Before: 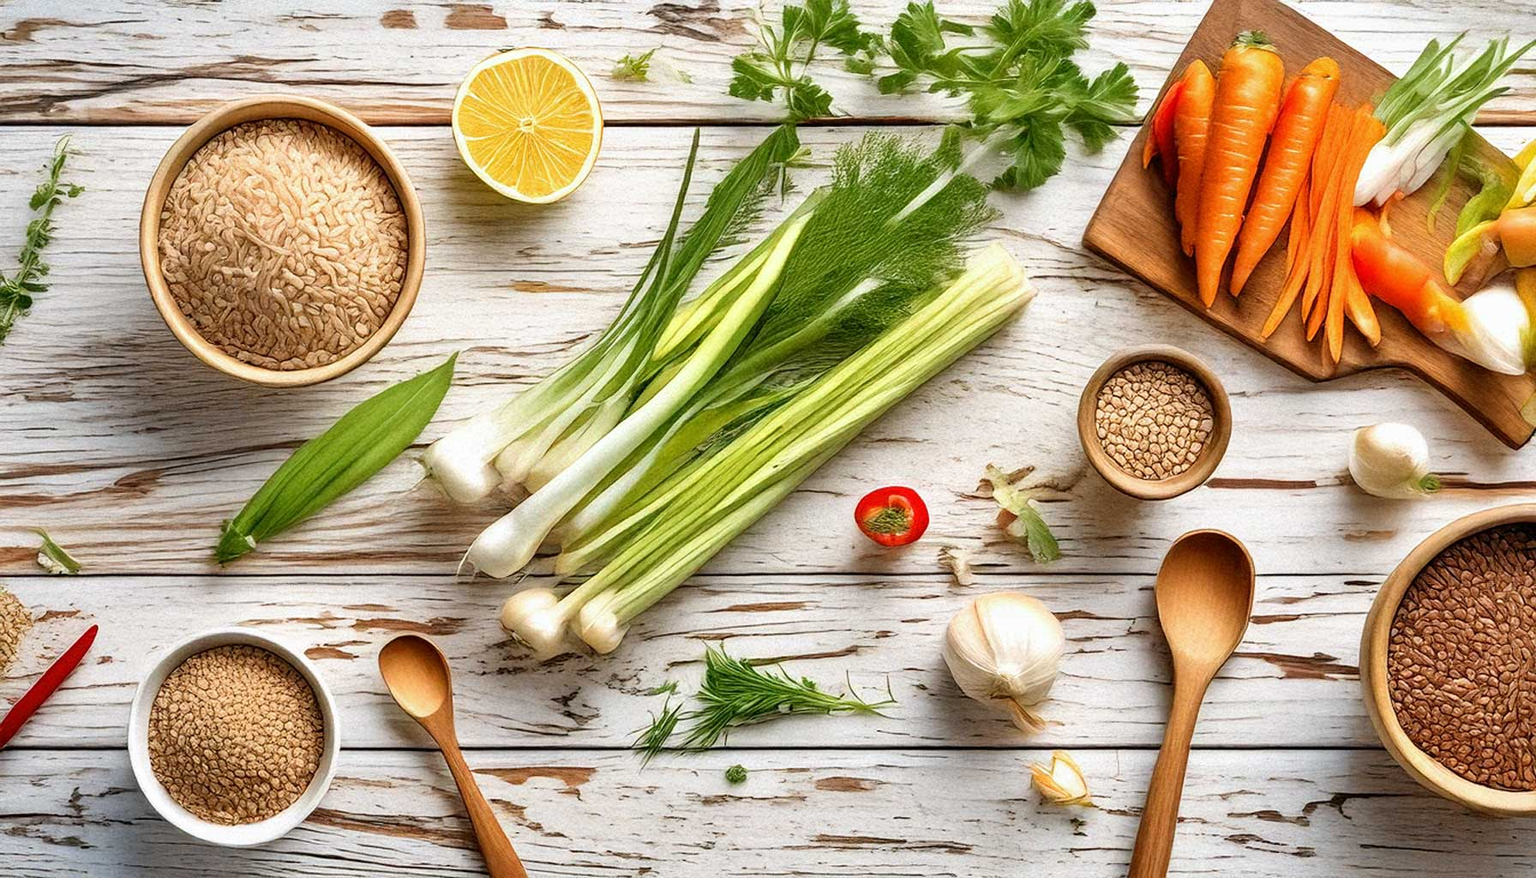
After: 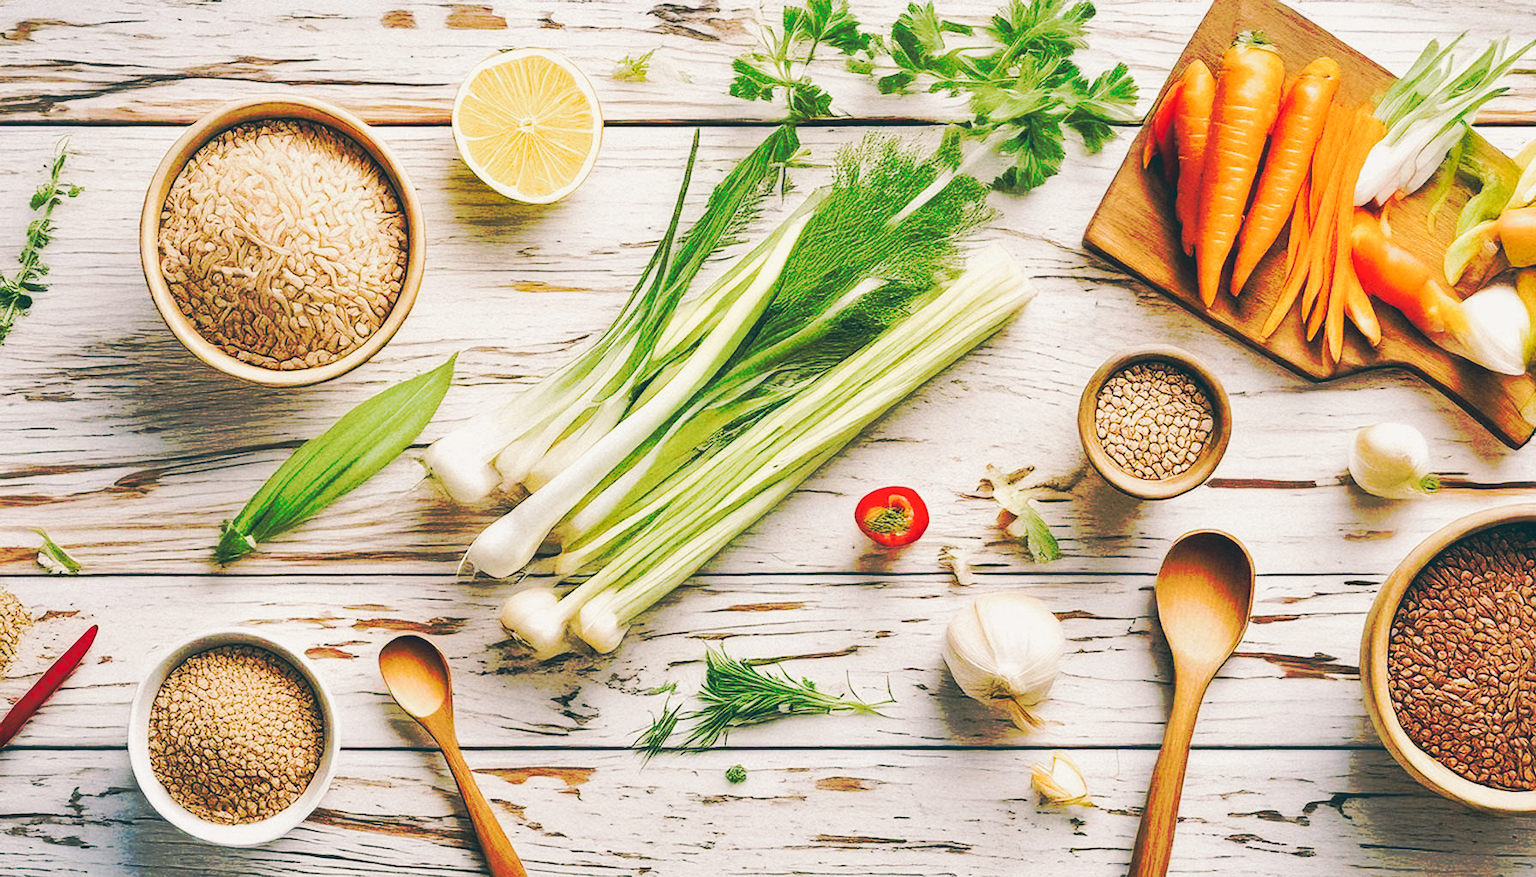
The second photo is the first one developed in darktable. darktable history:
tone curve: curves: ch0 [(0, 0) (0.003, 0.003) (0.011, 0.011) (0.025, 0.024) (0.044, 0.042) (0.069, 0.066) (0.1, 0.095) (0.136, 0.129) (0.177, 0.169) (0.224, 0.214) (0.277, 0.264) (0.335, 0.32) (0.399, 0.38) (0.468, 0.446) (0.543, 0.62) (0.623, 0.687) (0.709, 0.758) (0.801, 0.834) (0.898, 0.915) (1, 1)], preserve colors none
color look up table: target L [94.14, 92.8, 90.02, 82.77, 80.49, 74.29, 70.16, 66.87, 60.55, 55.8, 41.99, 28.92, 17.9, 93.37, 87.78, 81.27, 75.43, 72.54, 55.75, 60.74, 58.49, 54.55, 48.2, 37.28, 37.32, 24.23, 85.29, 81.21, 73.14, 70.4, 68.64, 67.74, 72.56, 60.97, 57.85, 49.62, 43.73, 44.68, 39.1, 26.41, 21.84, 19.13, 17.73, 80.6, 63.31, 55.45, 44.05, 52.84, 28.01], target a [-4.57, -6.641, -14.32, -20.5, -12.77, -13.91, -3.948, -53.54, -9.213, -39.15, -8.372, -28.36, -9.866, 2.738, 6.593, 16.48, 30.53, 35.68, 76.12, 39.01, 62.52, 20.8, 74.39, 40.66, 46.67, 6.353, 17.23, 5.299, 36.24, 3.318, 51.52, 30.54, 54.46, 15.3, 23.56, 67.6, 24.58, 63.22, 52.47, 29.4, 10.07, 6.632, -4.986, -17.45, -16.62, -9.641, 0.924, -31.26, -7.844], target b [23.7, 7.788, 20.14, 12.77, 28.65, 10.87, 66.78, 39.81, 32.49, 15.95, 8.329, 10.91, -3.839, 4.189, 21.23, 64.49, 10, 31.23, 42.18, 54.69, 62.12, 31.9, 16.95, 13.13, 29.86, 7.91, -7.013, -12.94, -24.73, 2.905, -8.521, -3.153, -27.43, -26.91, -50.89, -34.71, -39.68, -58.67, -25.44, -65.64, -3.647, -32.96, -10.25, -4.691, -38.85, -23.41, -54.11, -8.712, -27.28], num patches 49
